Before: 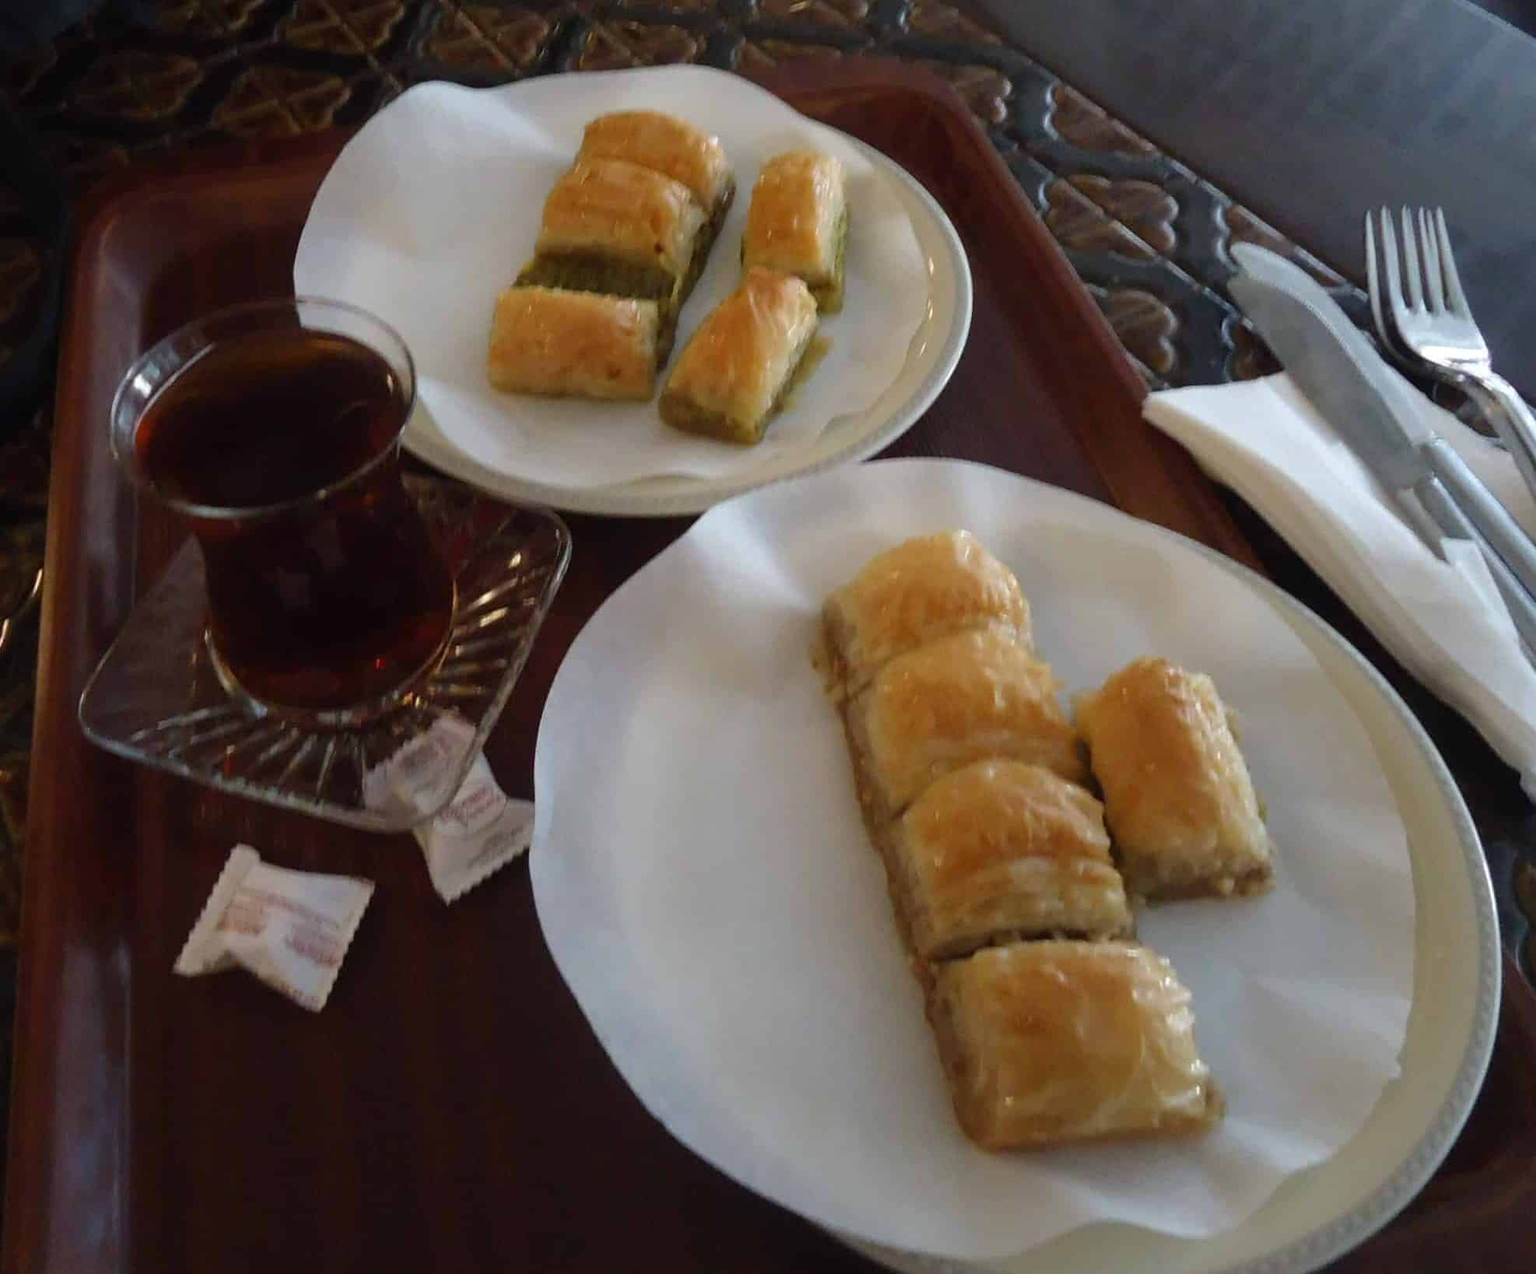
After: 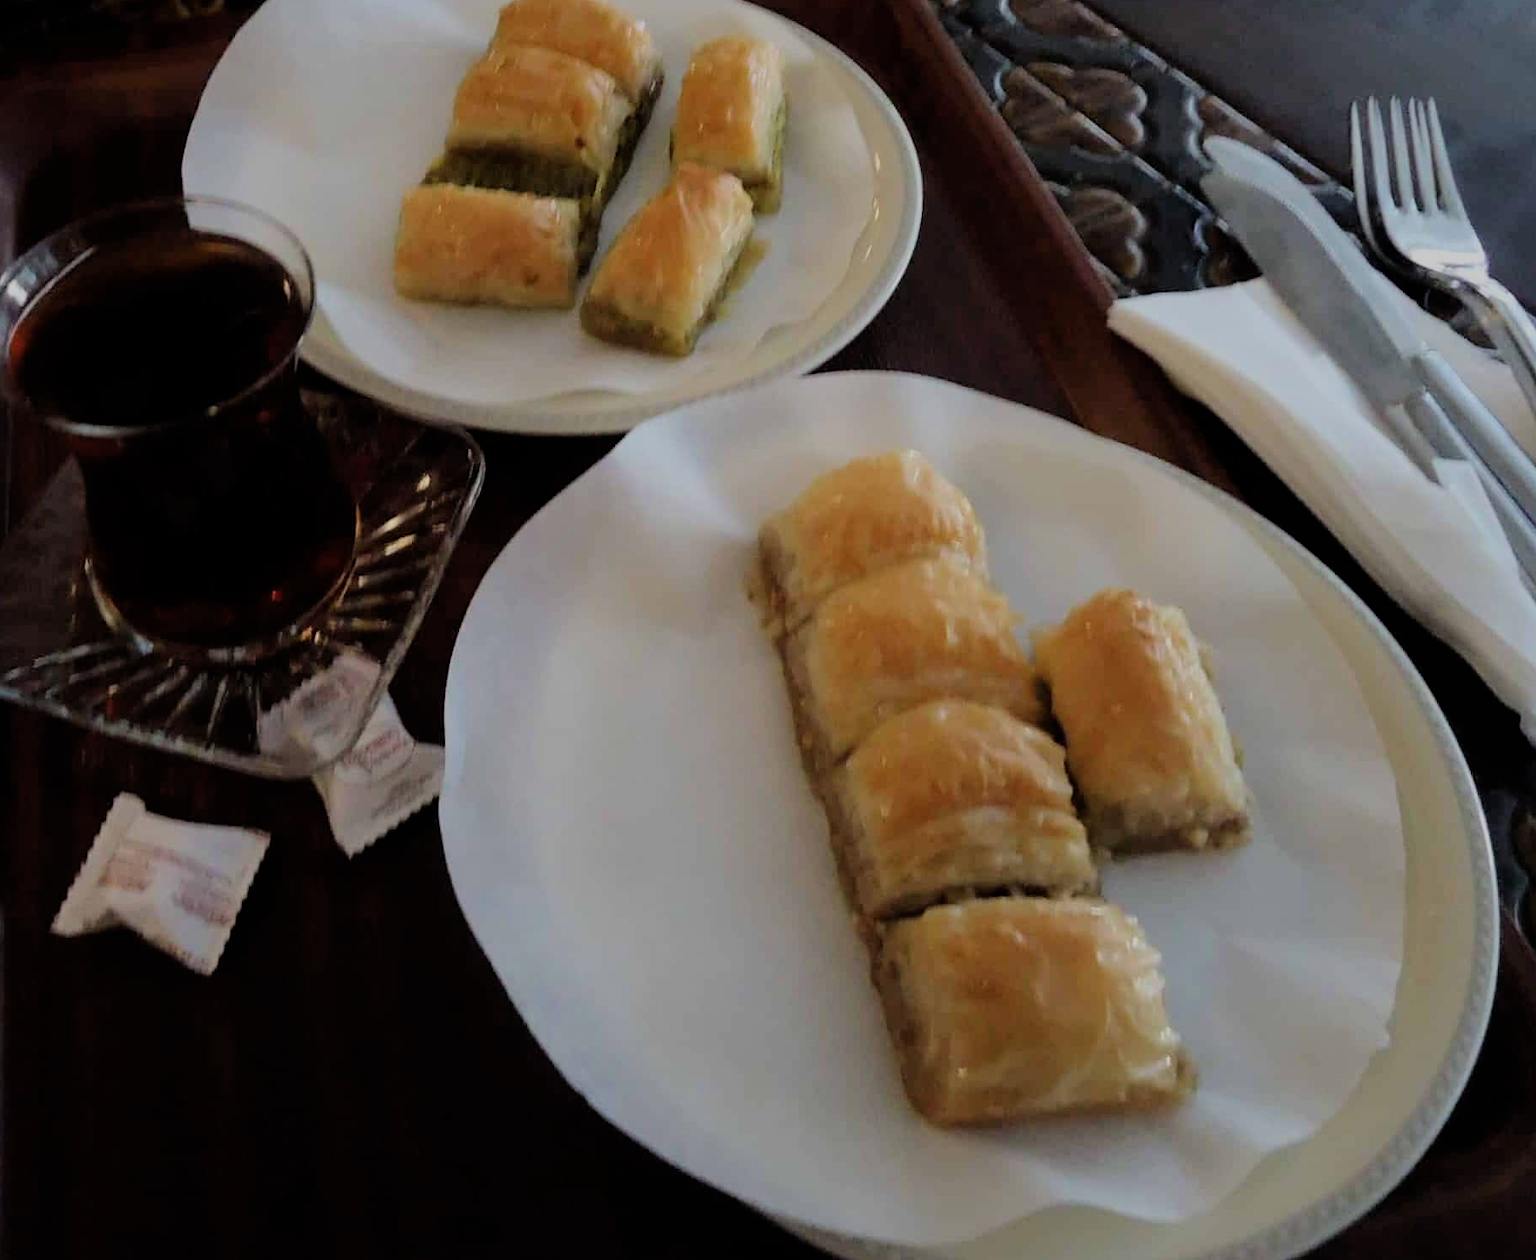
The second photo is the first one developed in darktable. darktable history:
filmic rgb: black relative exposure -6.15 EV, white relative exposure 6.96 EV, hardness 2.23, color science v6 (2022)
crop and rotate: left 8.262%, top 9.226%
color balance rgb: linear chroma grading › global chroma 1.5%, linear chroma grading › mid-tones -1%, perceptual saturation grading › global saturation -3%, perceptual saturation grading › shadows -2%
